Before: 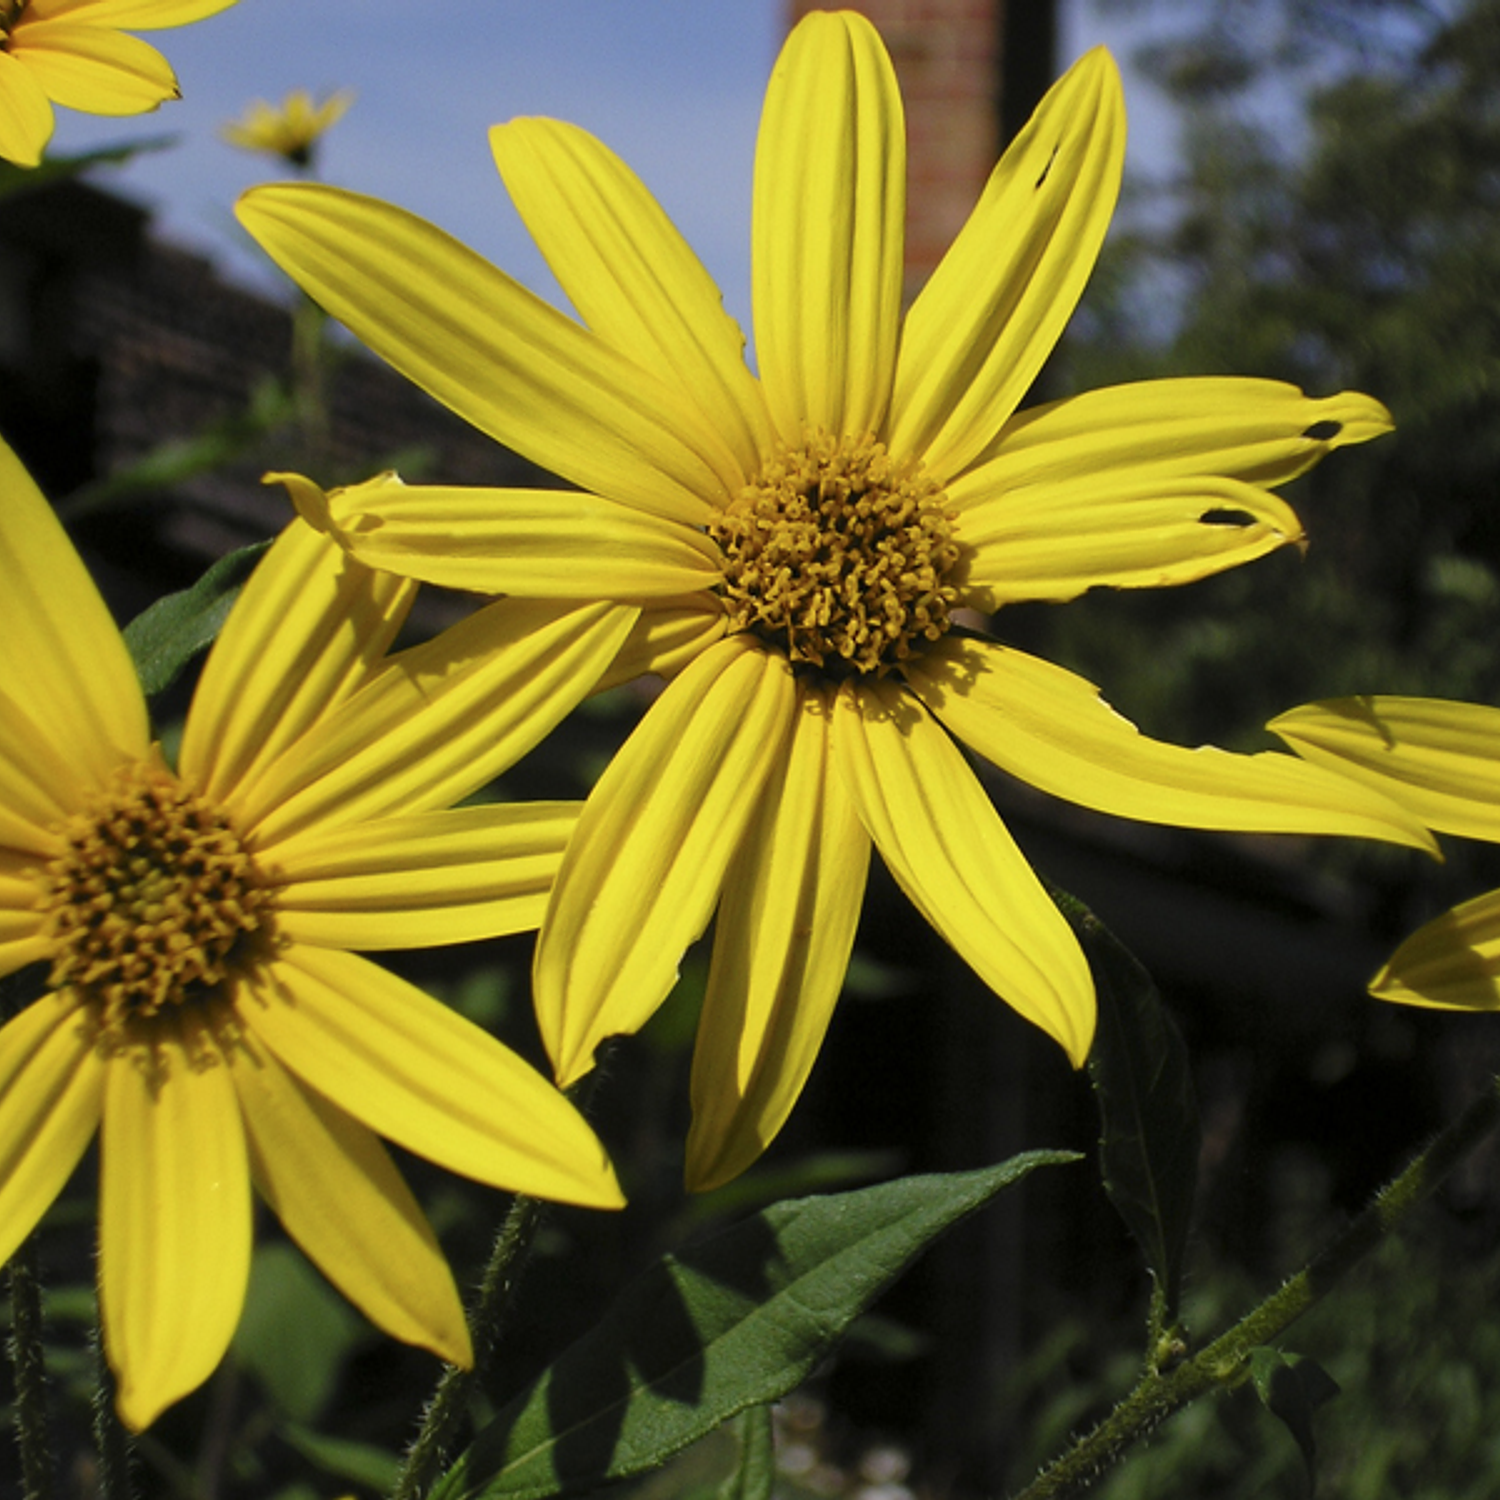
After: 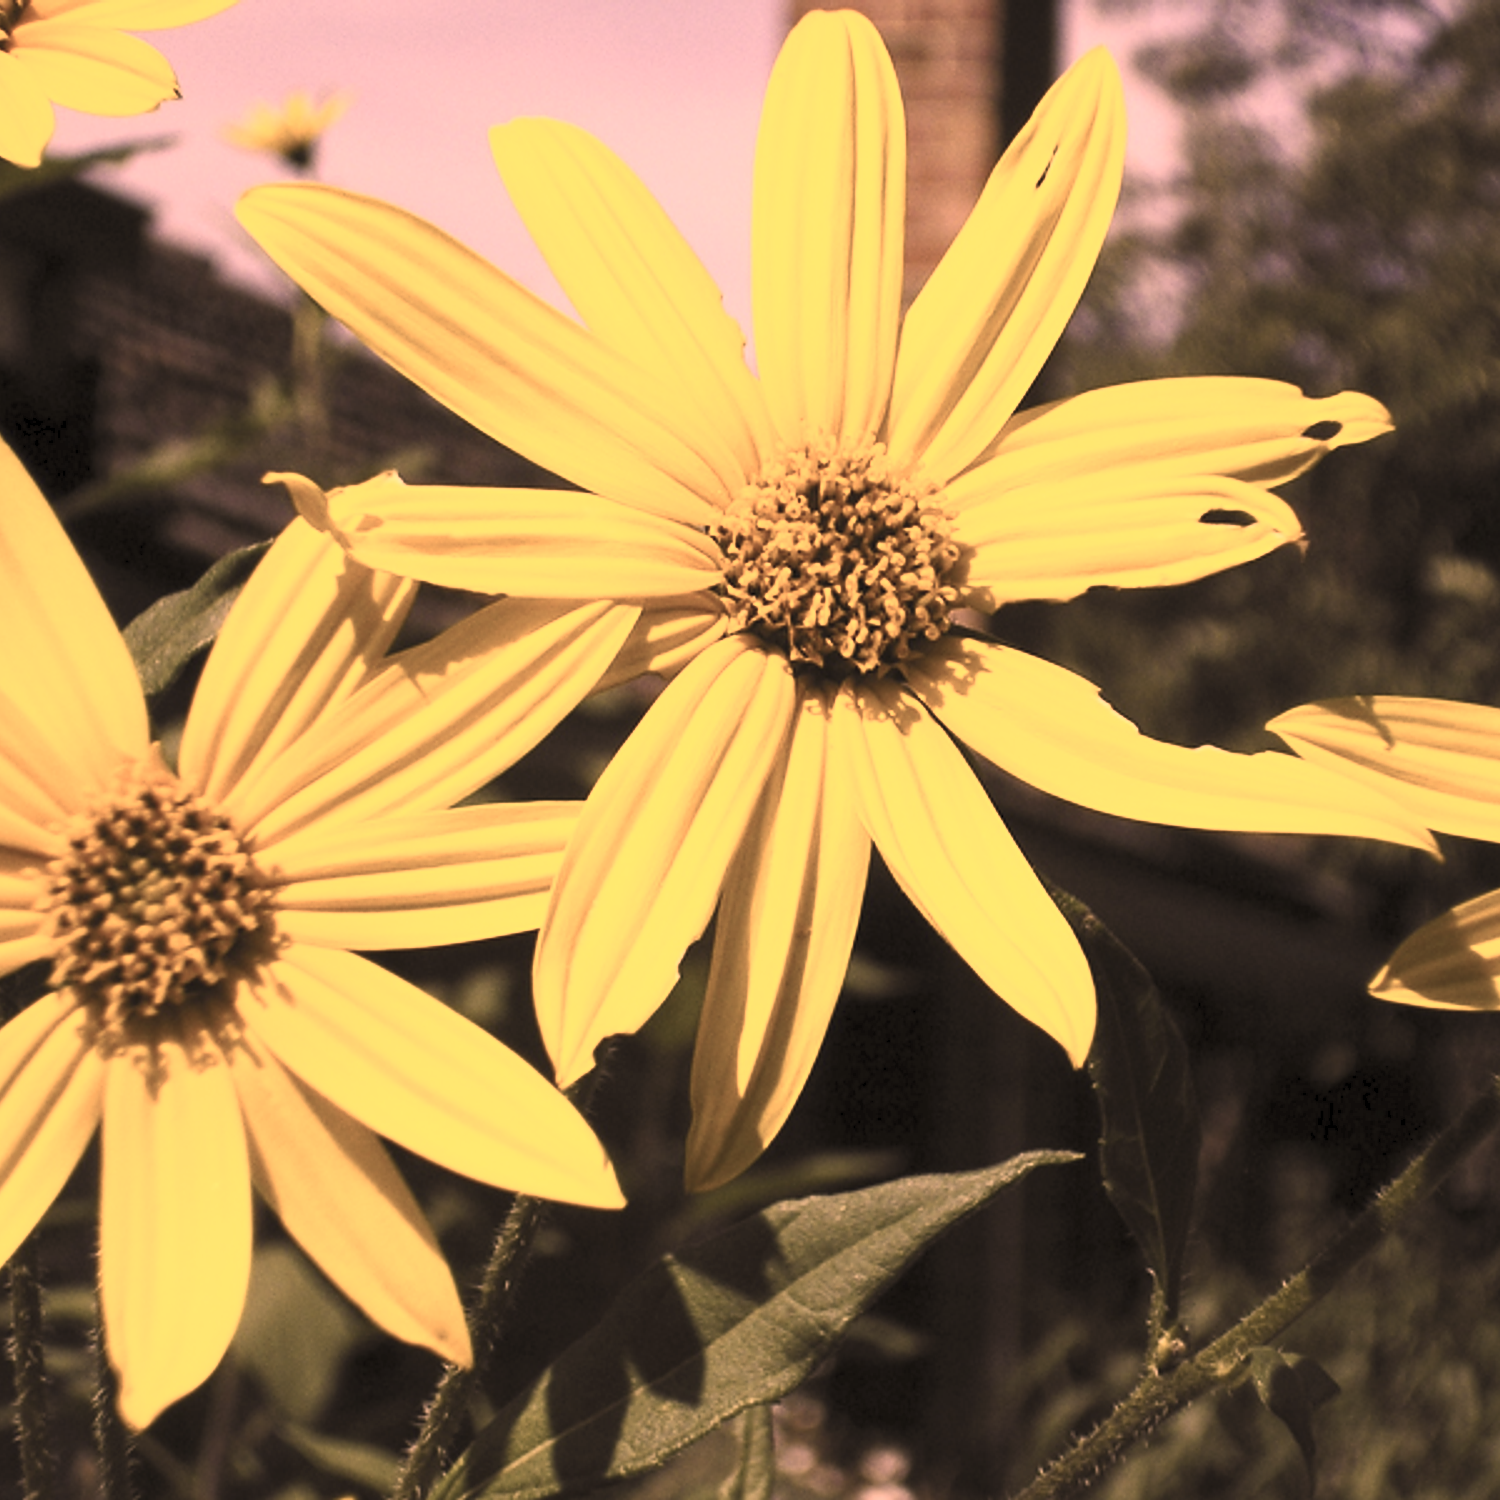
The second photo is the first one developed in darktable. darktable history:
contrast brightness saturation: contrast 0.433, brightness 0.561, saturation -0.199
color correction: highlights a* 39.93, highlights b* 39.76, saturation 0.688
